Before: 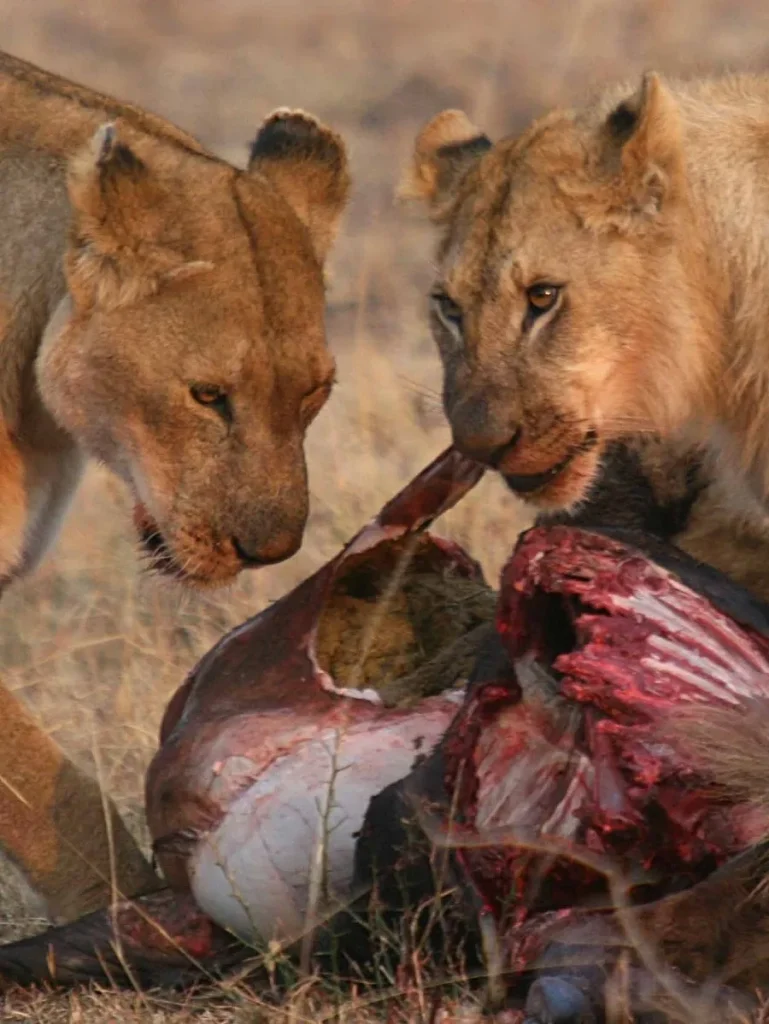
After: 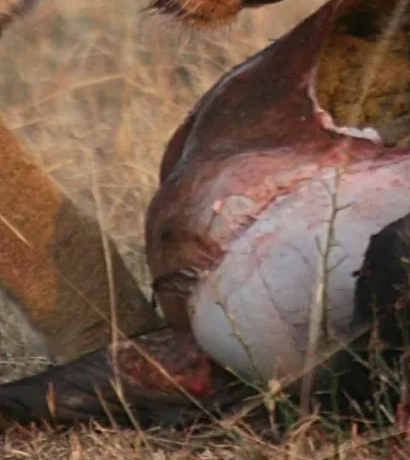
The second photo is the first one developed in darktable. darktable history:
crop and rotate: top 54.826%, right 46.573%, bottom 0.218%
